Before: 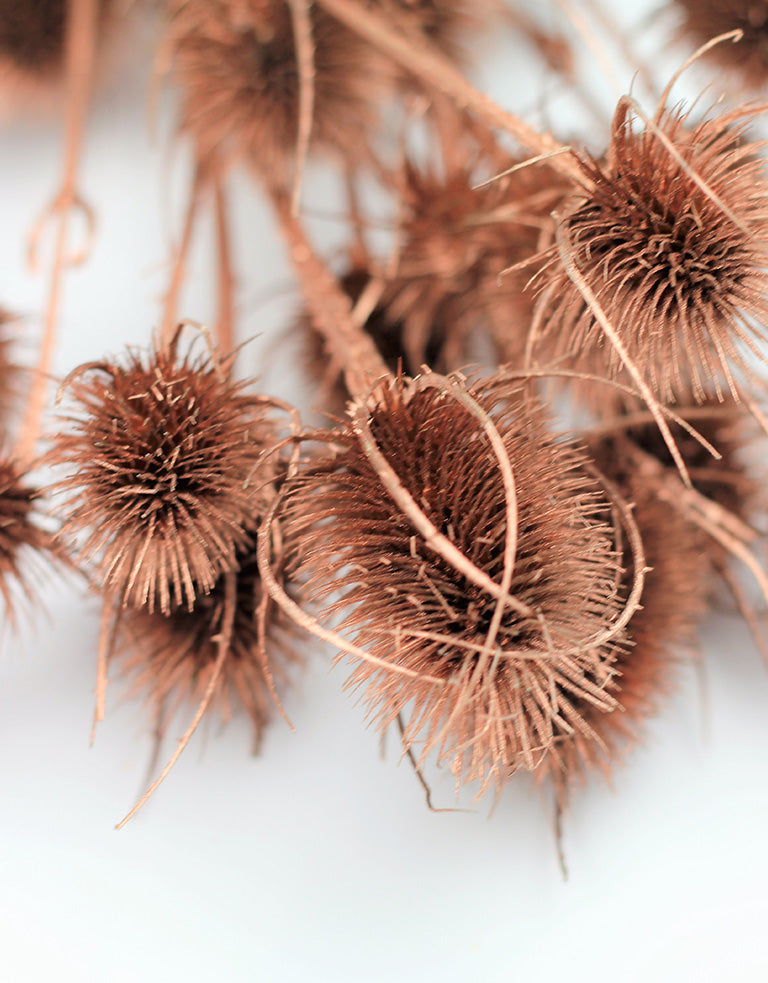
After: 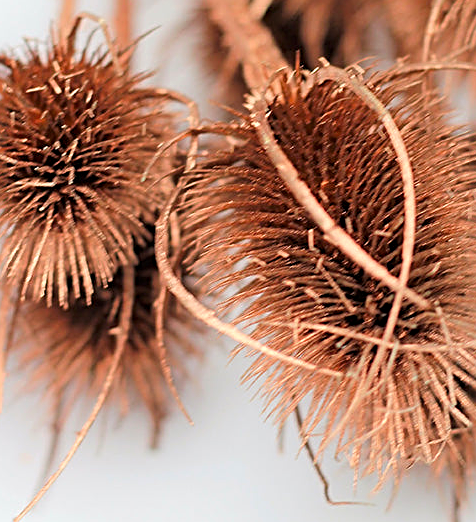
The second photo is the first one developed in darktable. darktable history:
sharpen: radius 2.531, amount 0.628
crop: left 13.312%, top 31.28%, right 24.627%, bottom 15.582%
color balance: output saturation 120%
tone equalizer: on, module defaults
